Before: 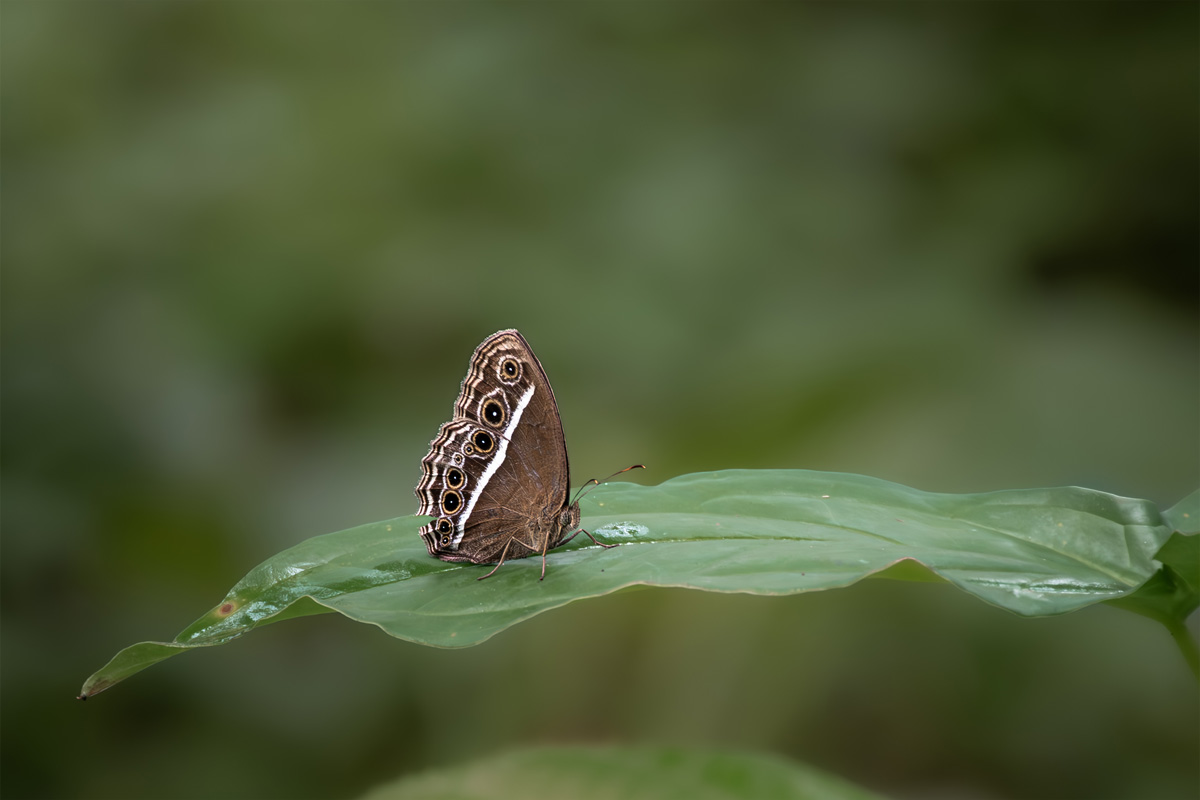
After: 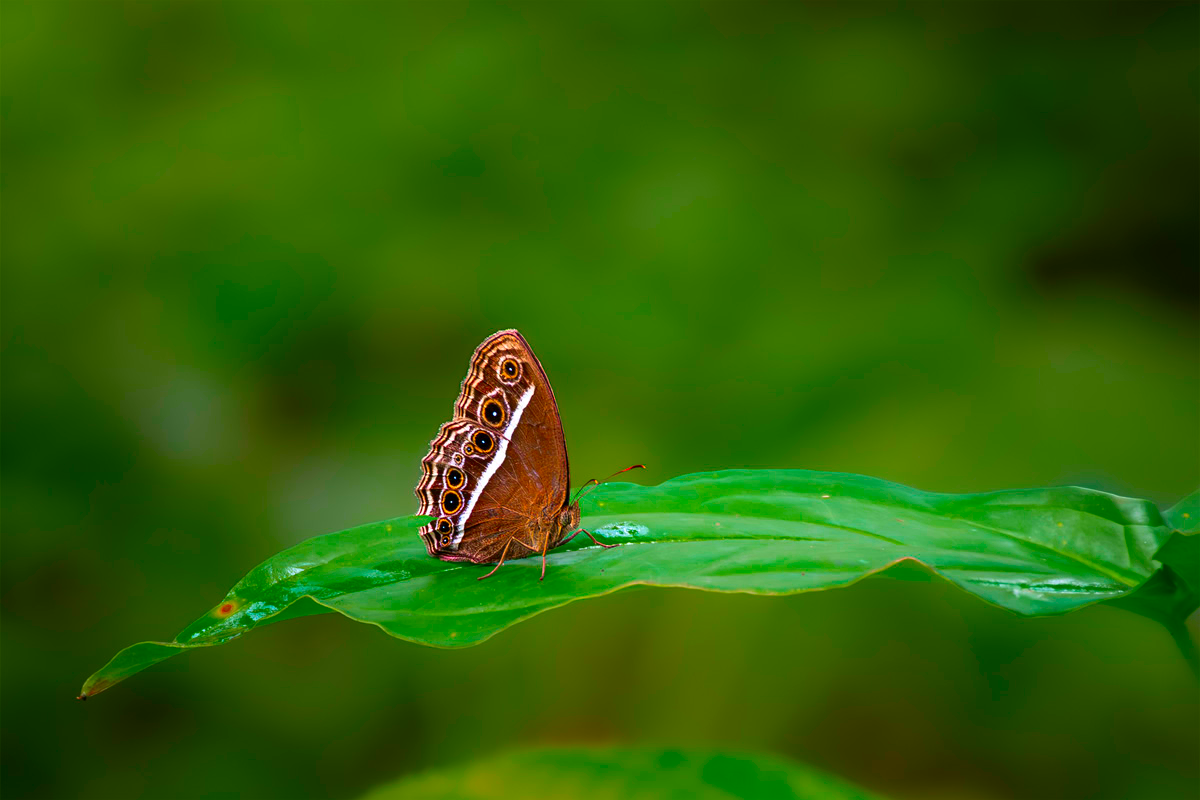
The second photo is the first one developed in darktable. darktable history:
color correction: saturation 3
tone equalizer: on, module defaults
